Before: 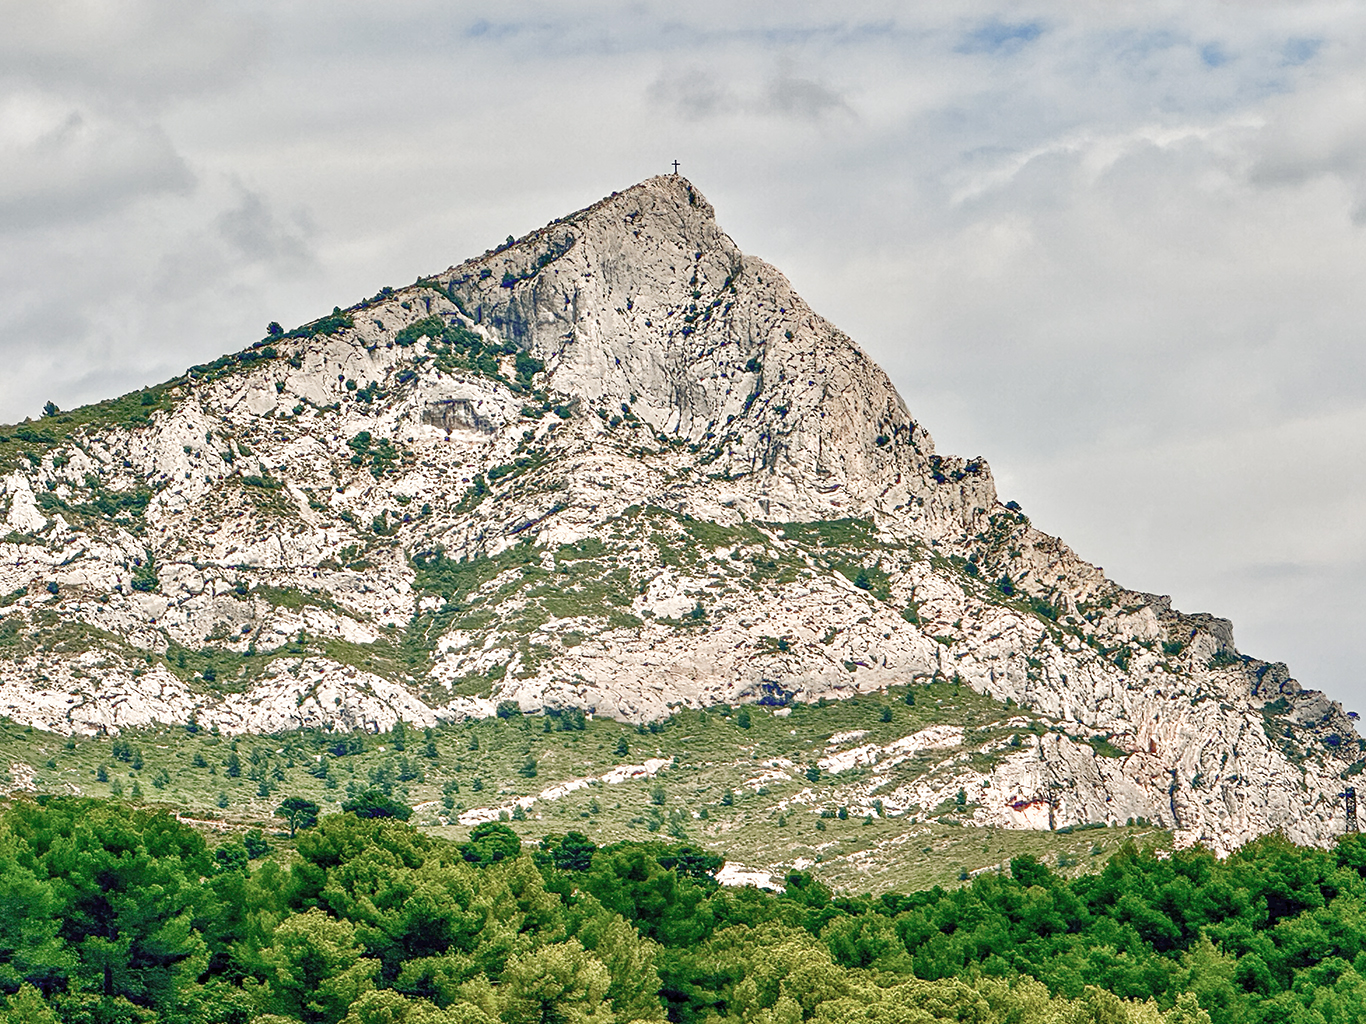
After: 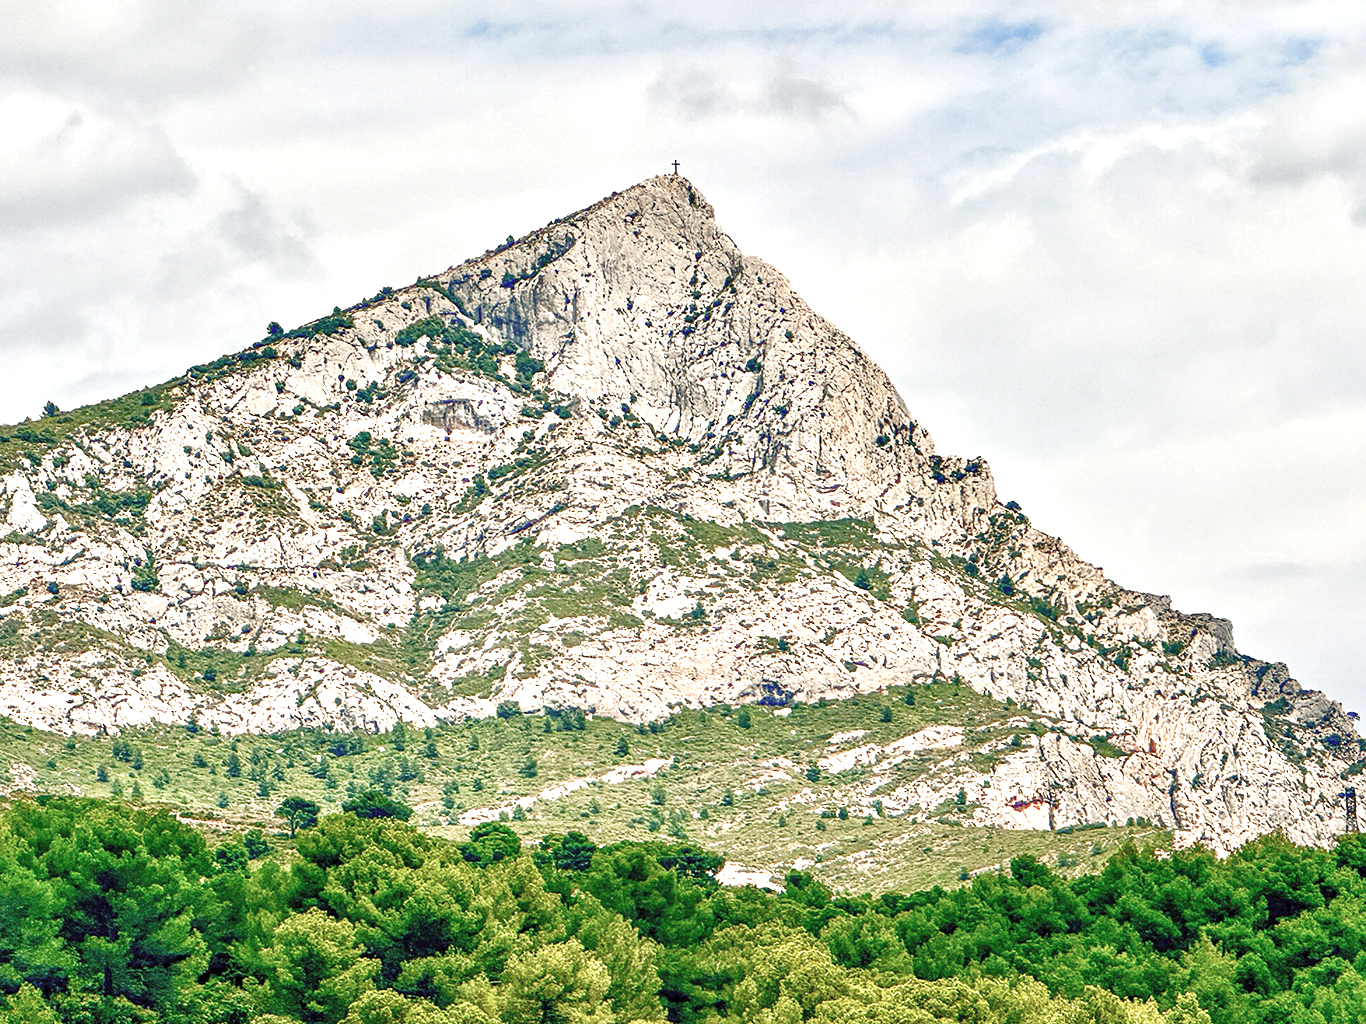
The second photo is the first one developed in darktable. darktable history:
exposure: exposure 0.578 EV, compensate exposure bias true, compensate highlight preservation false
